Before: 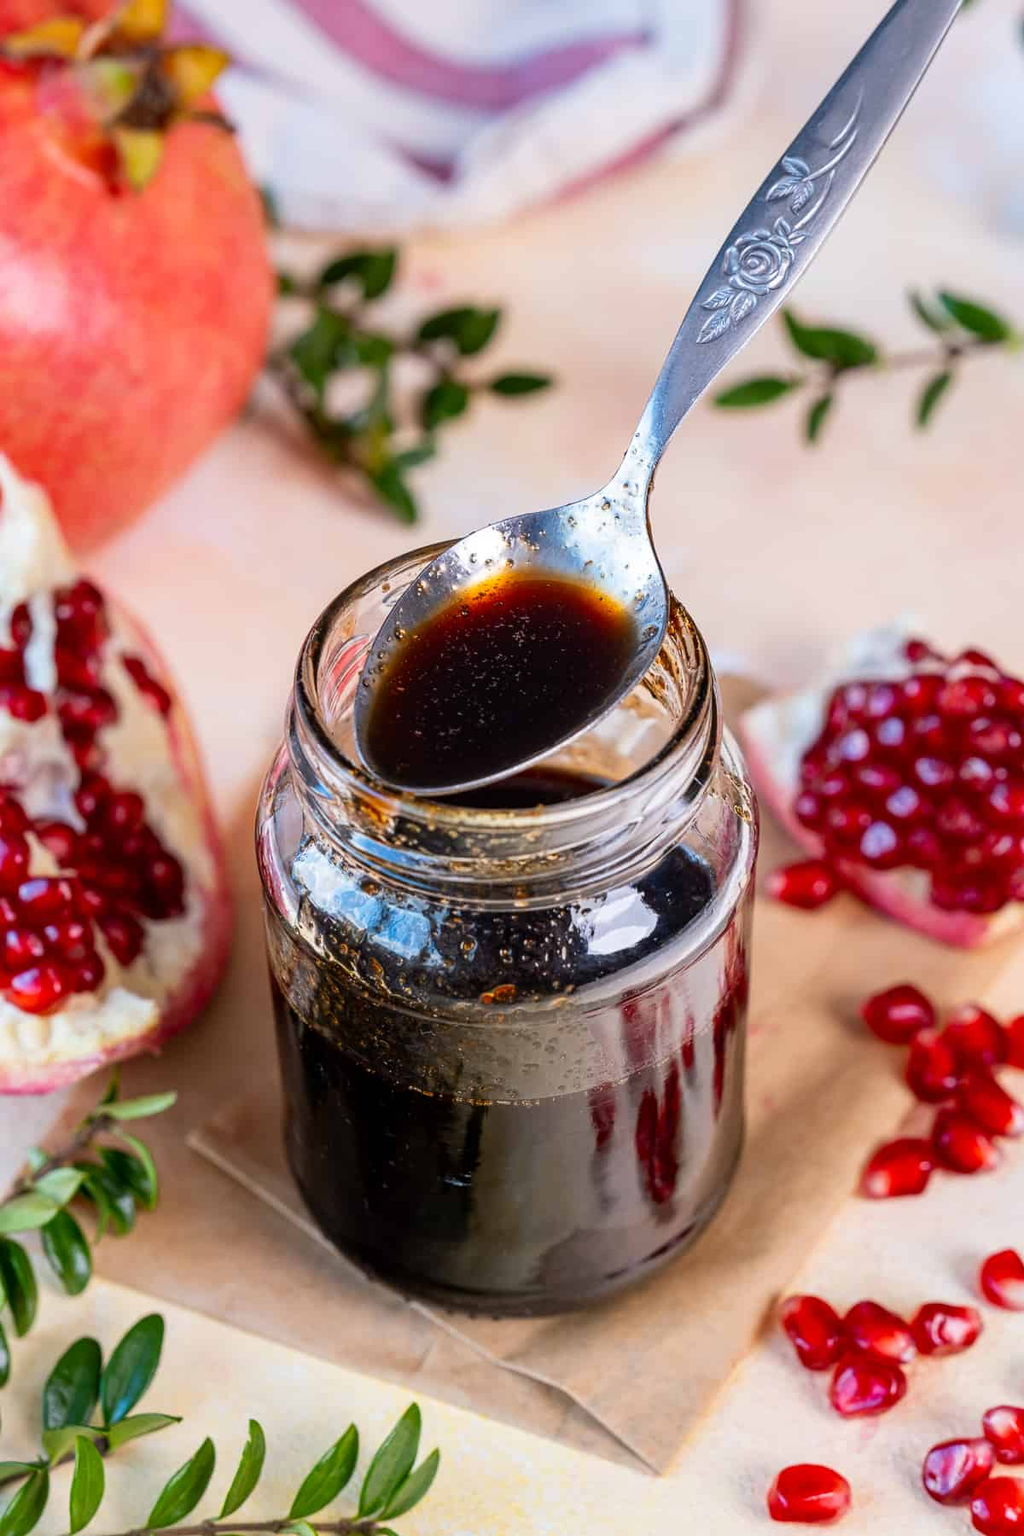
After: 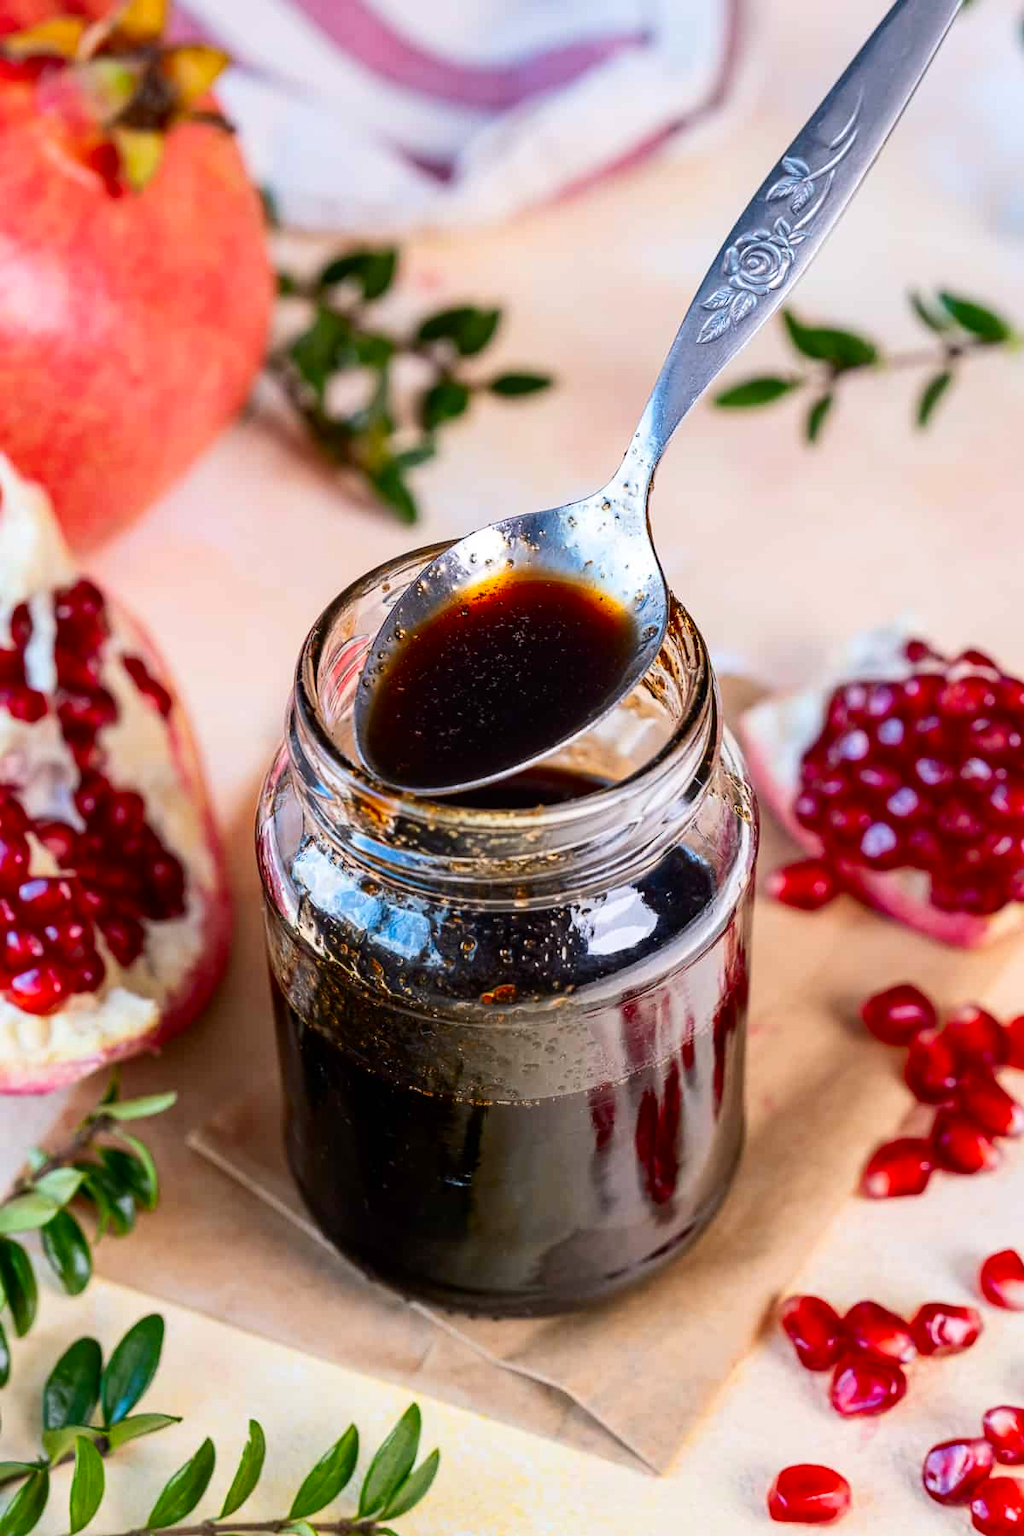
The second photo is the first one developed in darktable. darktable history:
tone equalizer: edges refinement/feathering 500, mask exposure compensation -1.57 EV, preserve details no
contrast brightness saturation: contrast 0.146, brightness -0.01, saturation 0.097
